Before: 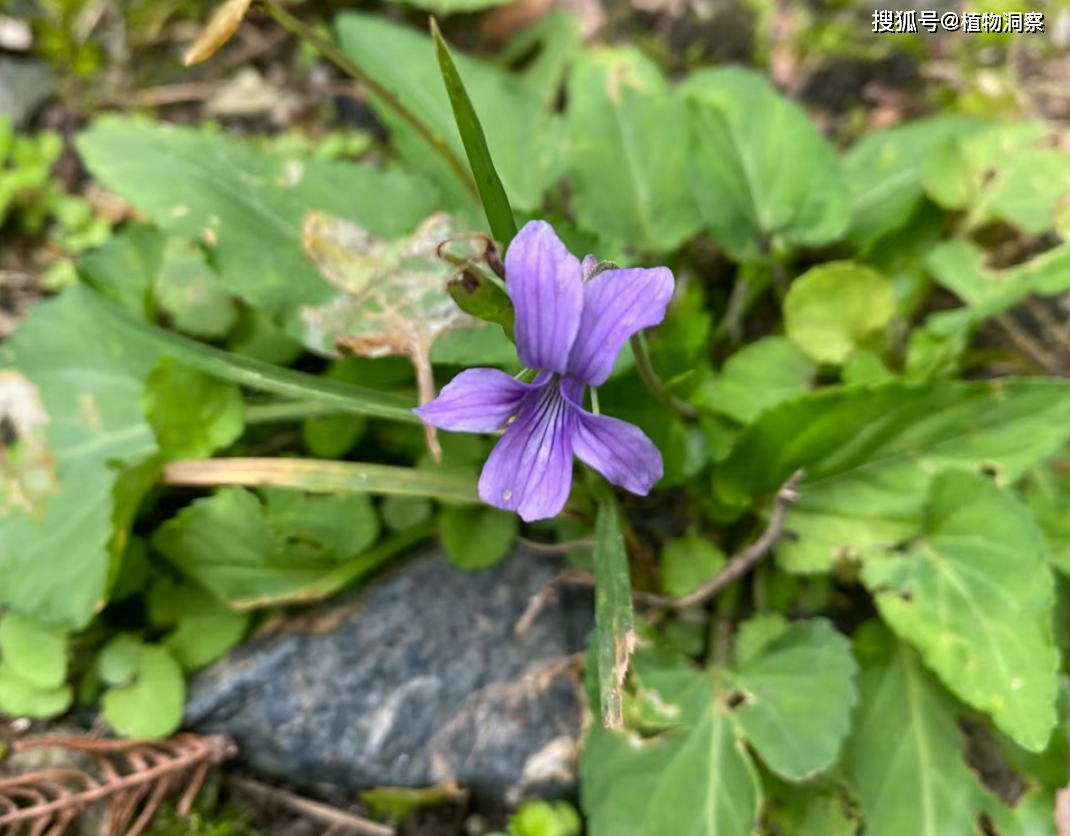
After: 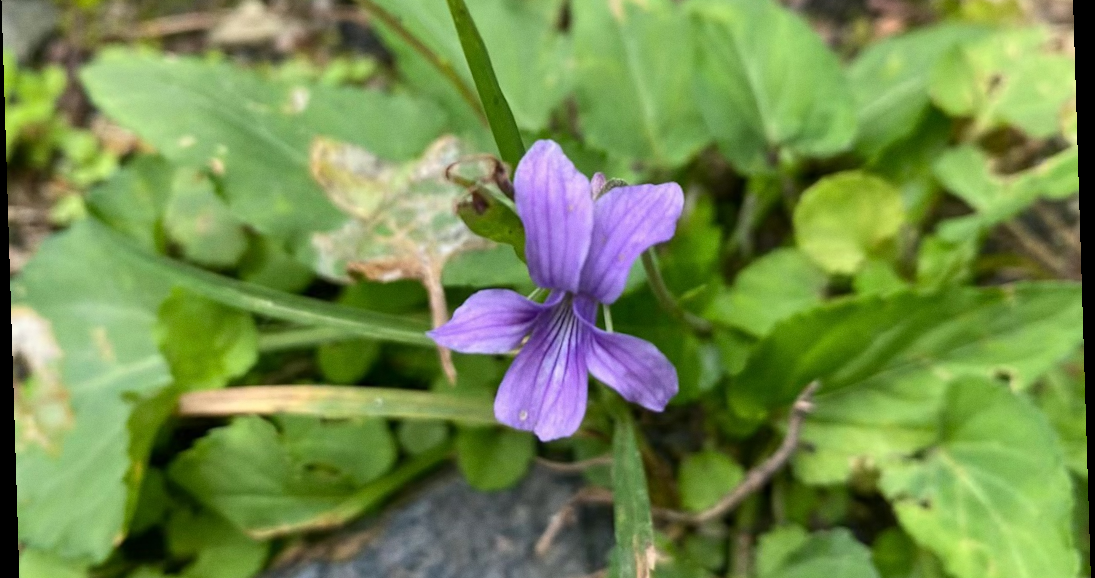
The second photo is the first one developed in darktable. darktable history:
crop: top 11.166%, bottom 22.168%
rotate and perspective: rotation -1.77°, lens shift (horizontal) 0.004, automatic cropping off
sharpen: radius 2.883, amount 0.868, threshold 47.523
grain: coarseness 0.09 ISO, strength 10%
